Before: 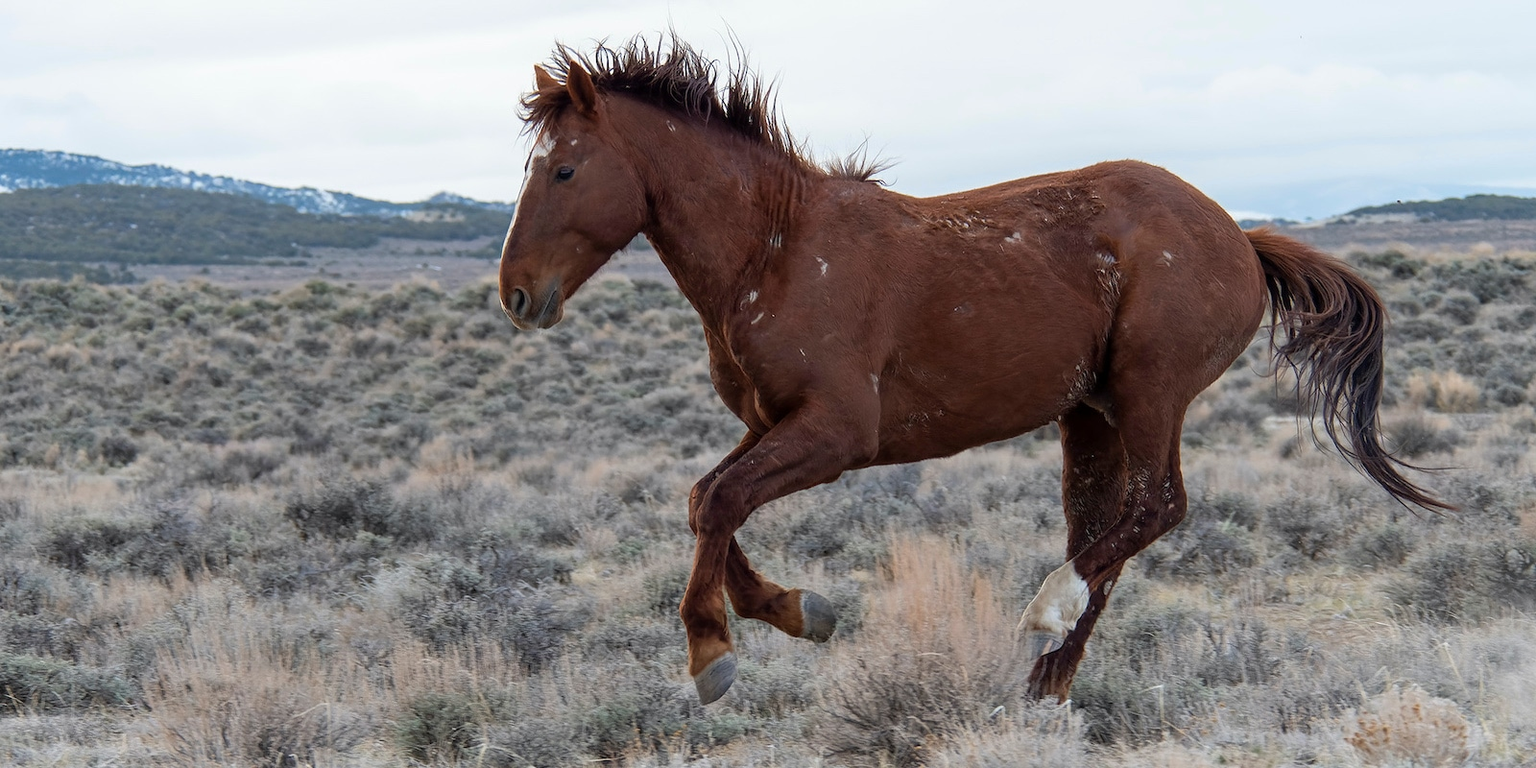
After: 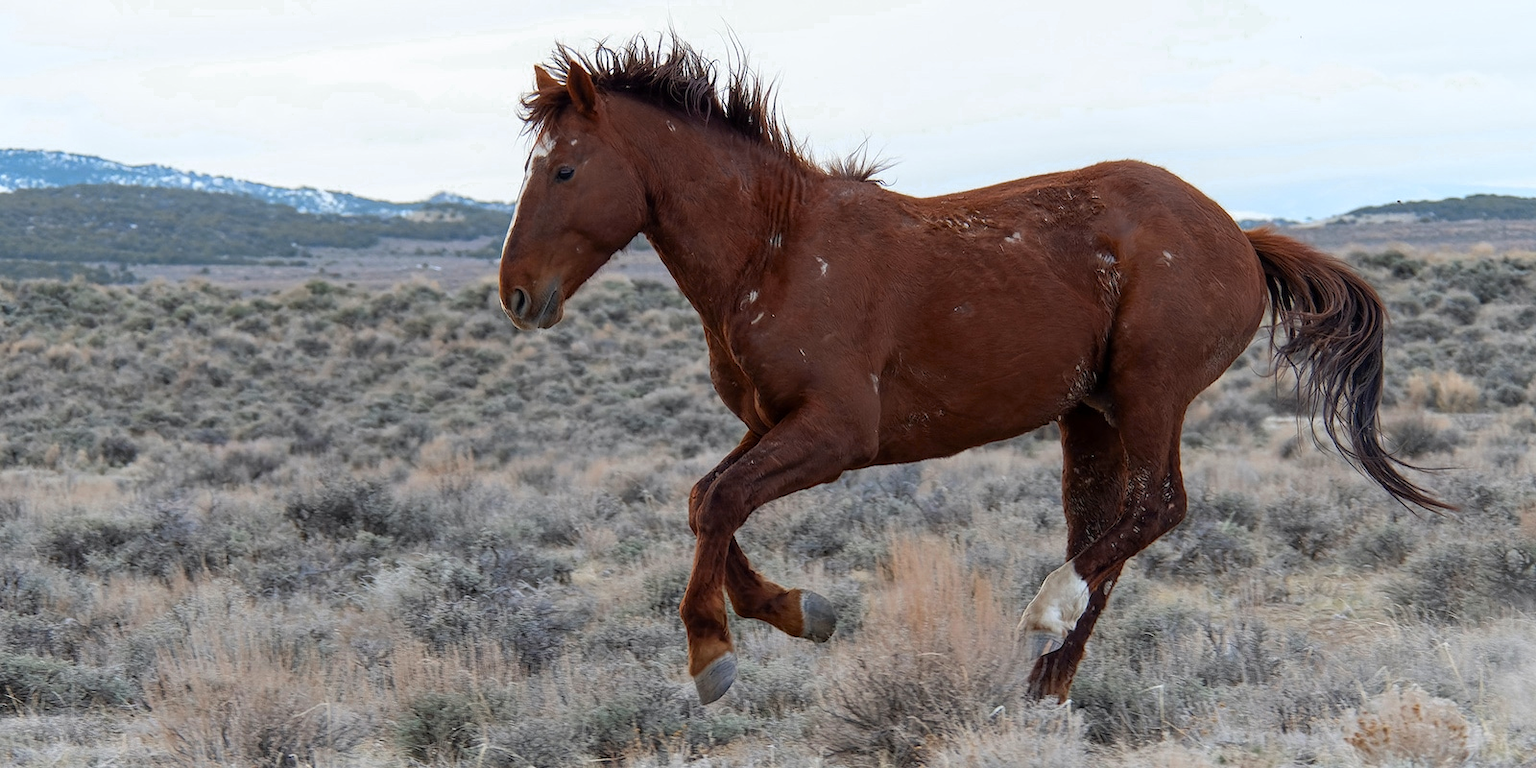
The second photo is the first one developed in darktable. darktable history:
color zones: curves: ch0 [(0, 0.5) (0.125, 0.4) (0.25, 0.5) (0.375, 0.4) (0.5, 0.4) (0.625, 0.6) (0.75, 0.6) (0.875, 0.5)]; ch1 [(0, 0.35) (0.125, 0.45) (0.25, 0.35) (0.375, 0.35) (0.5, 0.35) (0.625, 0.35) (0.75, 0.45) (0.875, 0.35)]; ch2 [(0, 0.6) (0.125, 0.5) (0.25, 0.5) (0.375, 0.6) (0.5, 0.6) (0.625, 0.5) (0.75, 0.5) (0.875, 0.5)]
color correction: highlights b* -0.034, saturation 1.3
